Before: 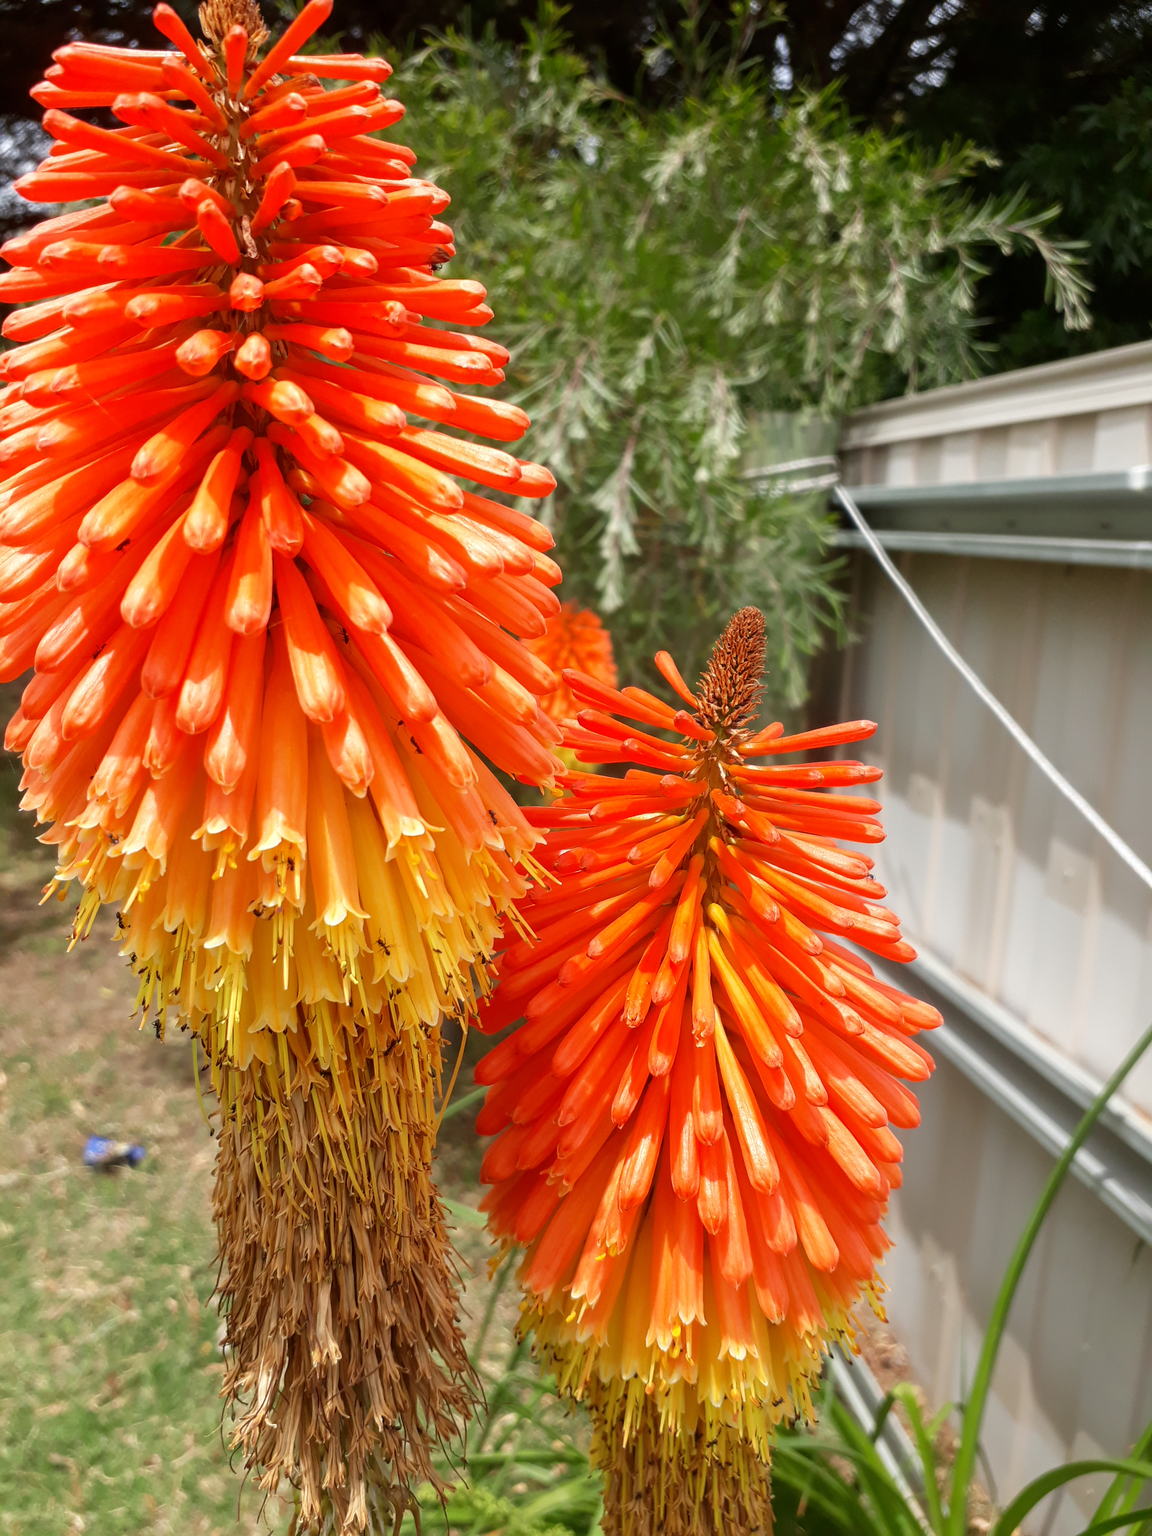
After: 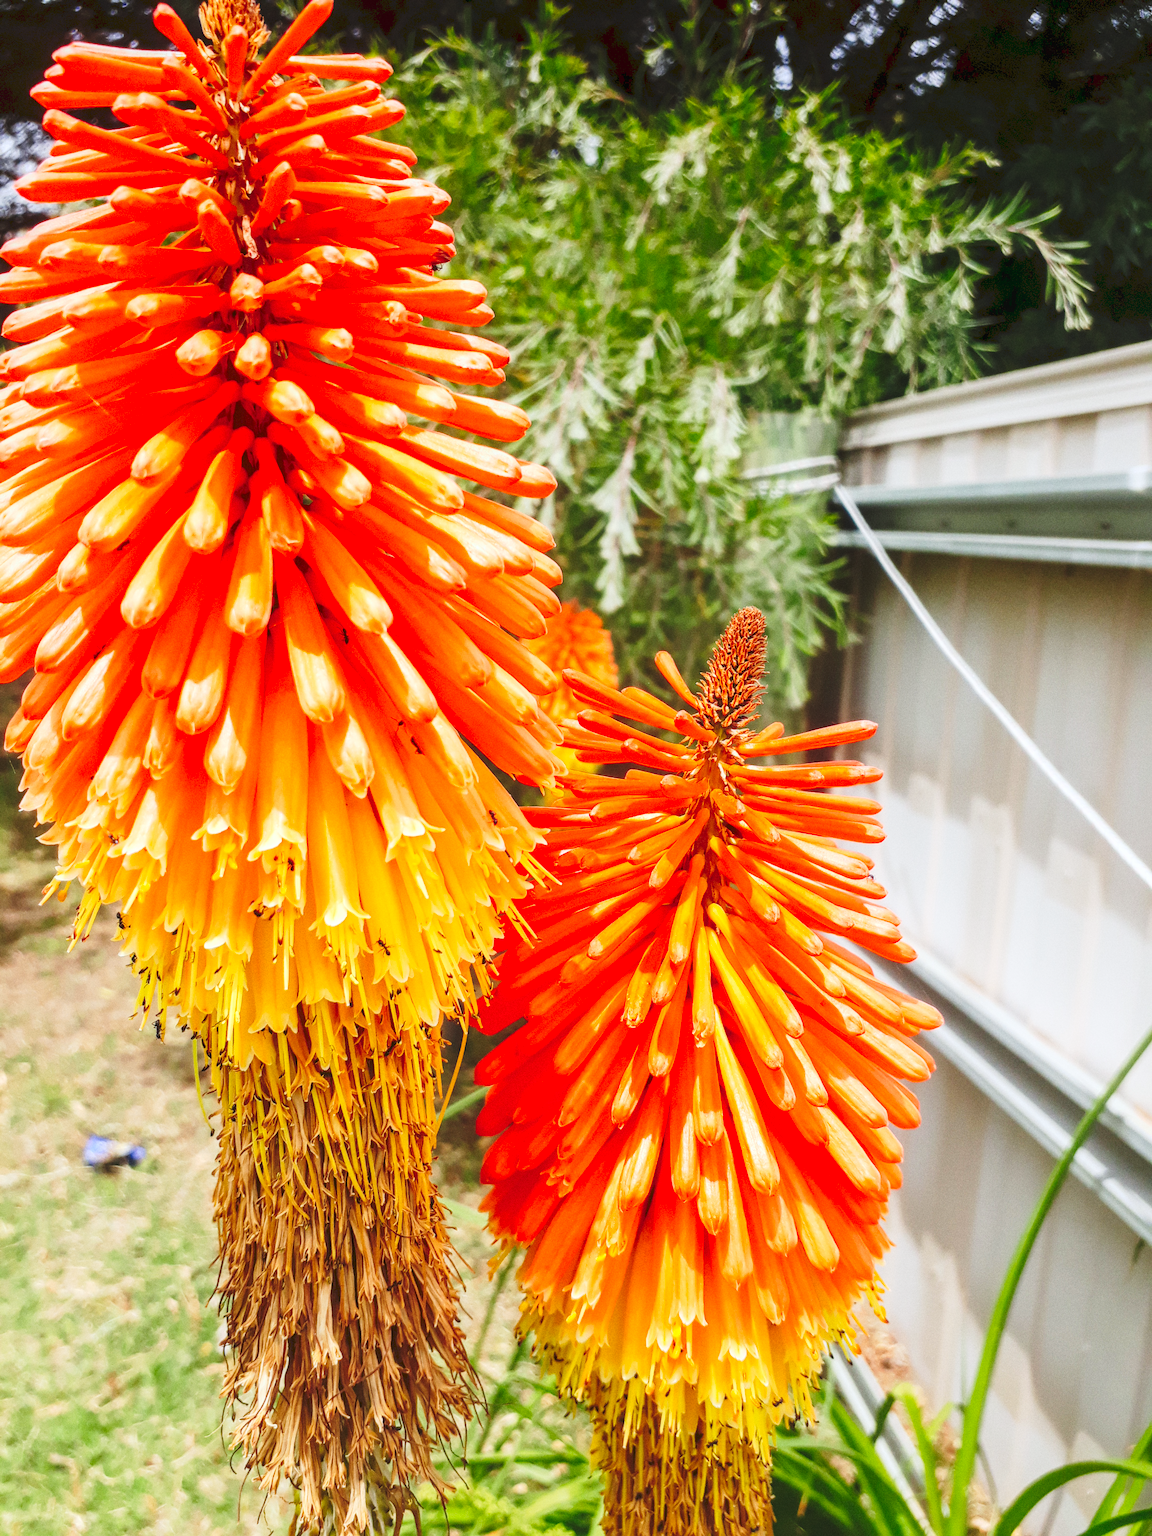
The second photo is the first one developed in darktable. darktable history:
tone curve: curves: ch0 [(0, 0) (0.003, 0.077) (0.011, 0.079) (0.025, 0.085) (0.044, 0.095) (0.069, 0.109) (0.1, 0.124) (0.136, 0.142) (0.177, 0.169) (0.224, 0.207) (0.277, 0.267) (0.335, 0.347) (0.399, 0.442) (0.468, 0.54) (0.543, 0.635) (0.623, 0.726) (0.709, 0.813) (0.801, 0.882) (0.898, 0.934) (1, 1)], preserve colors none
white balance: red 0.974, blue 1.044
exposure: black level correction 0.002, compensate highlight preservation false
local contrast: detail 110%
contrast brightness saturation: contrast 0.2, brightness 0.16, saturation 0.22
grain: coarseness 0.09 ISO
